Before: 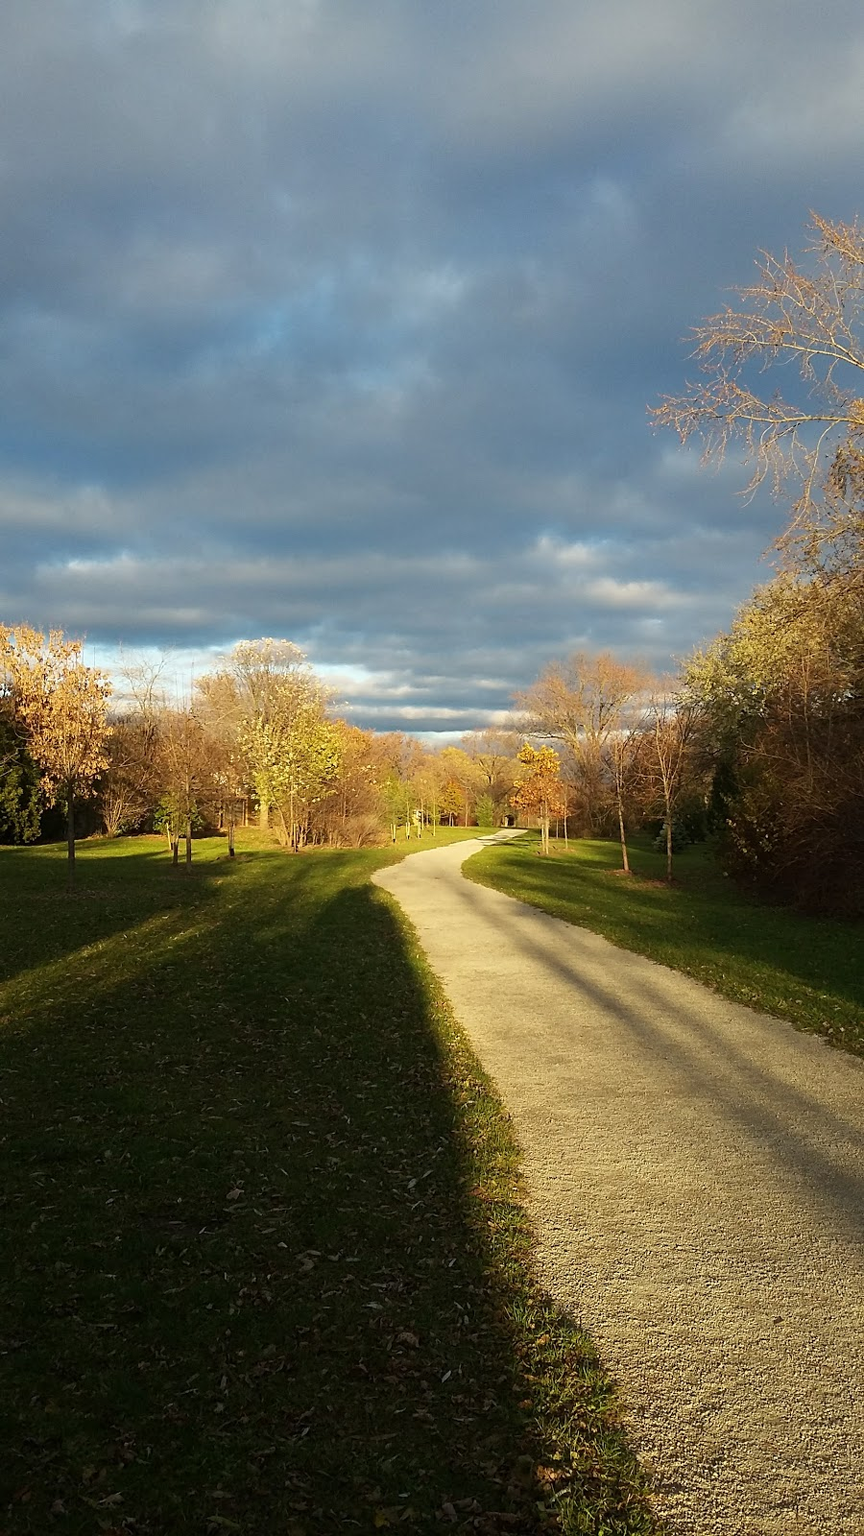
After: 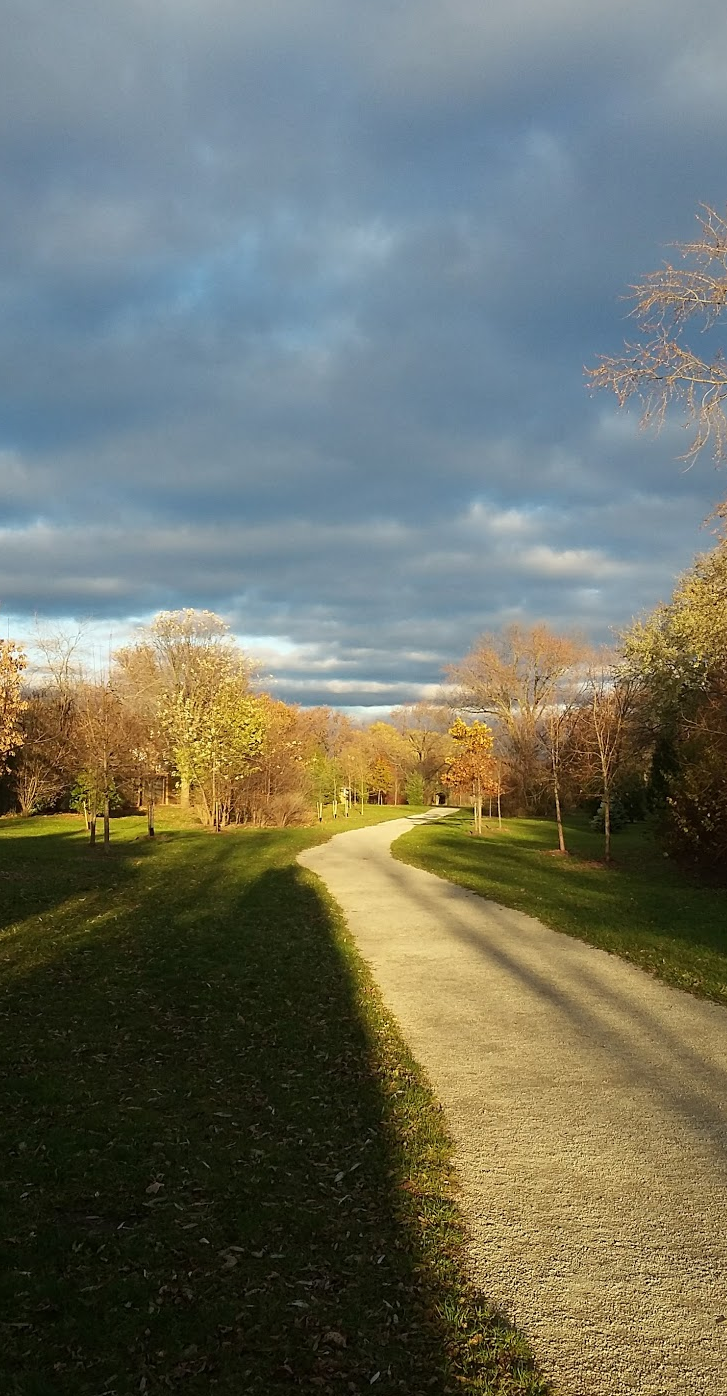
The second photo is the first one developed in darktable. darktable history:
crop: left 10.024%, top 3.506%, right 9.18%, bottom 9.204%
